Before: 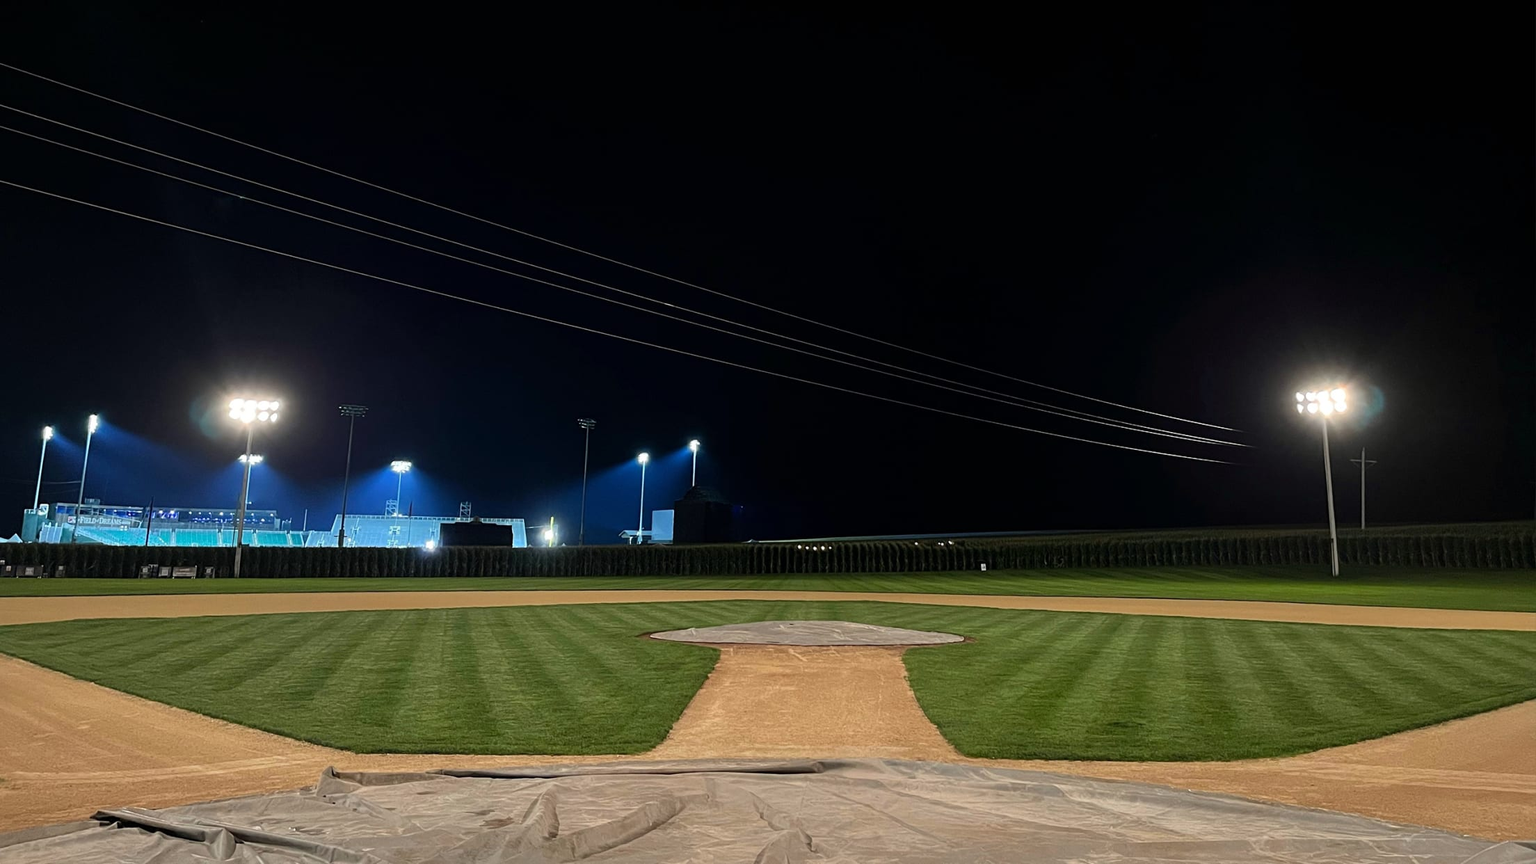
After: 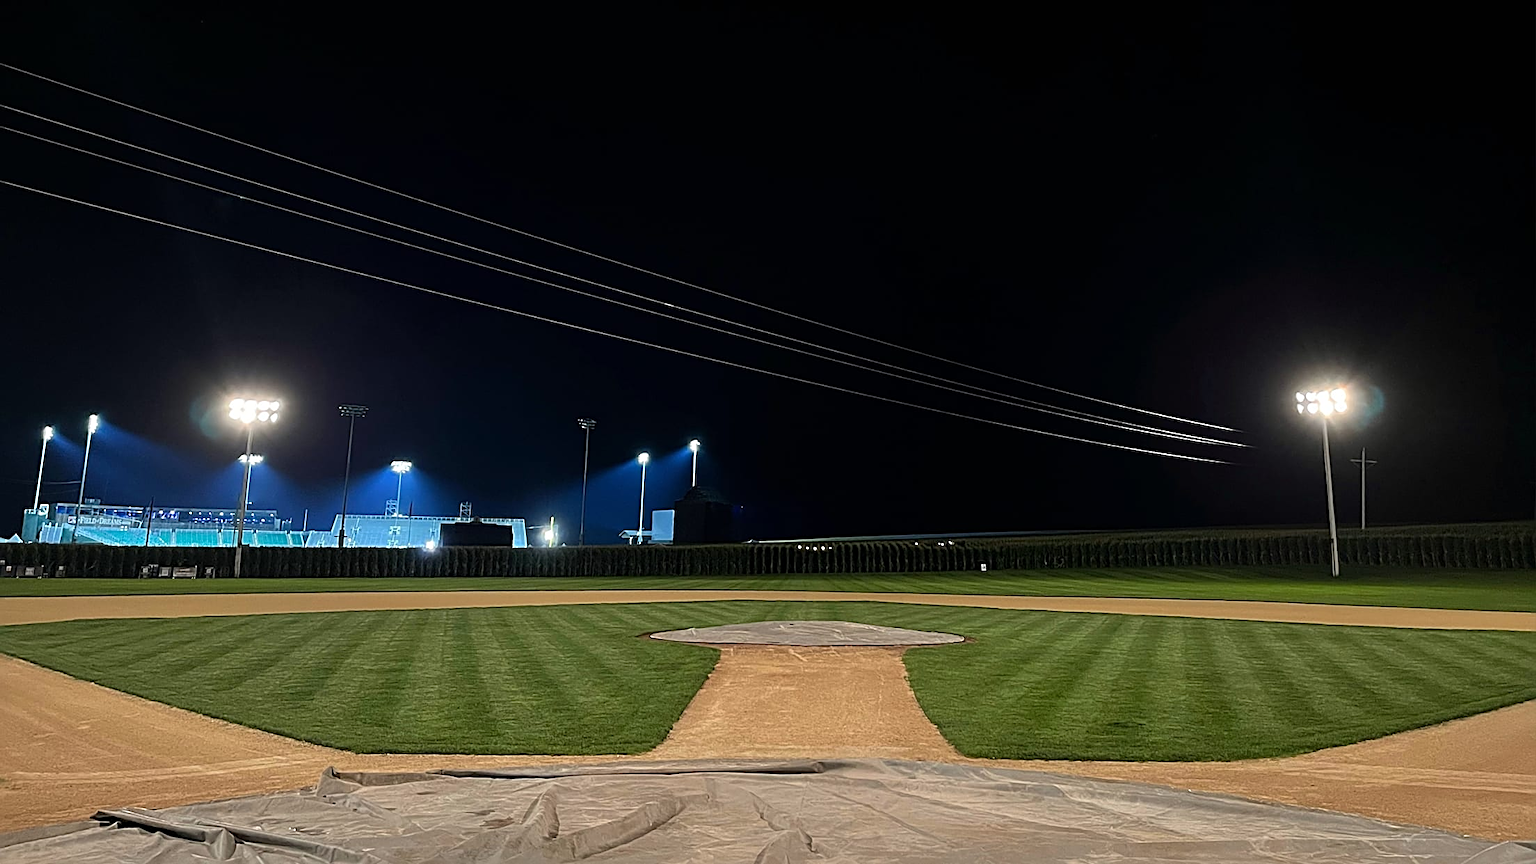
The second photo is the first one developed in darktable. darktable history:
sharpen: radius 2.555, amount 0.639
